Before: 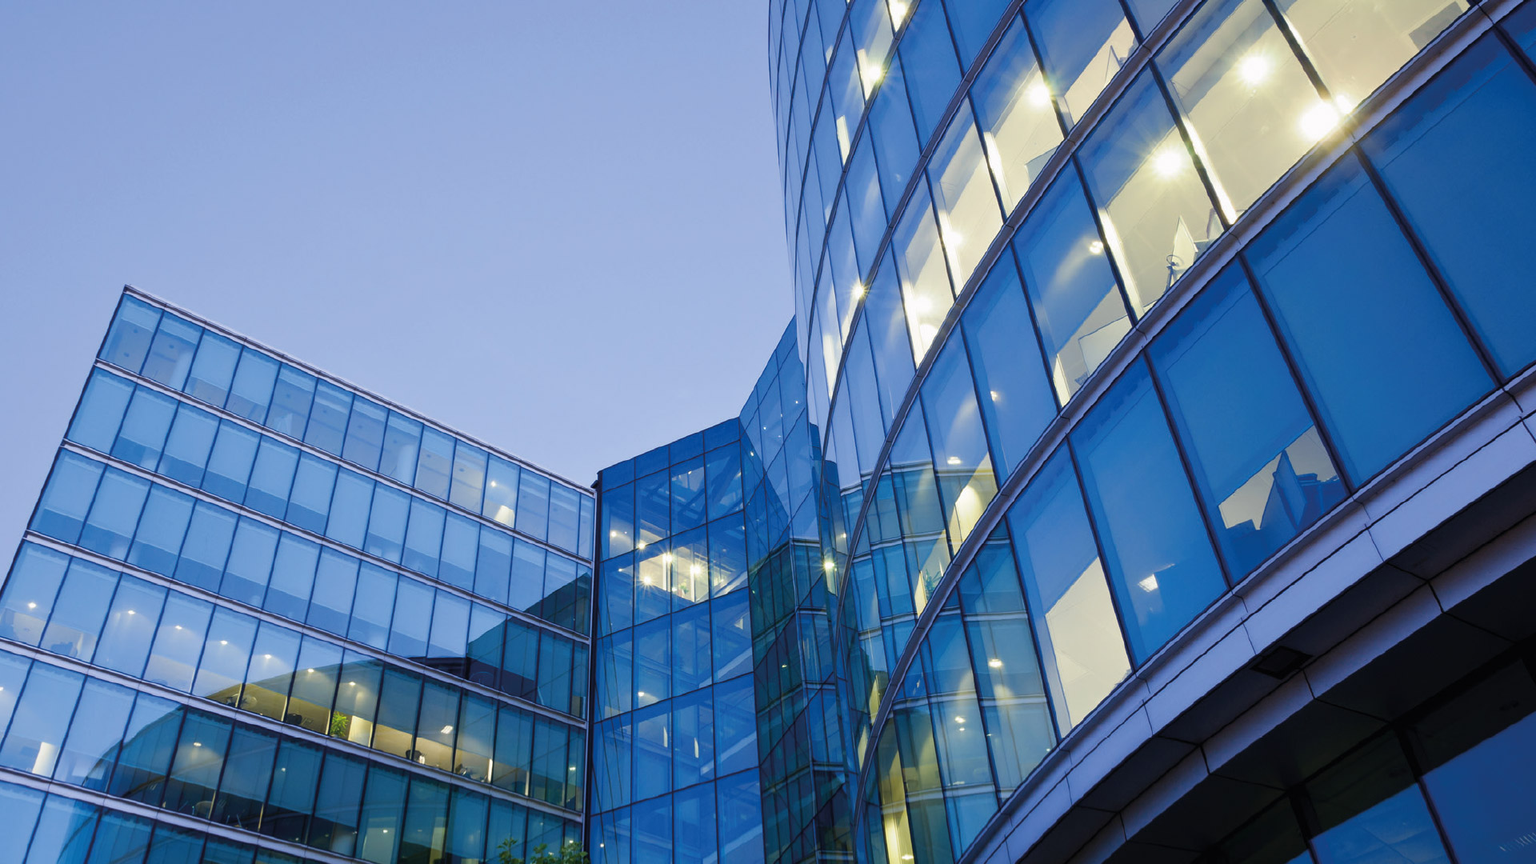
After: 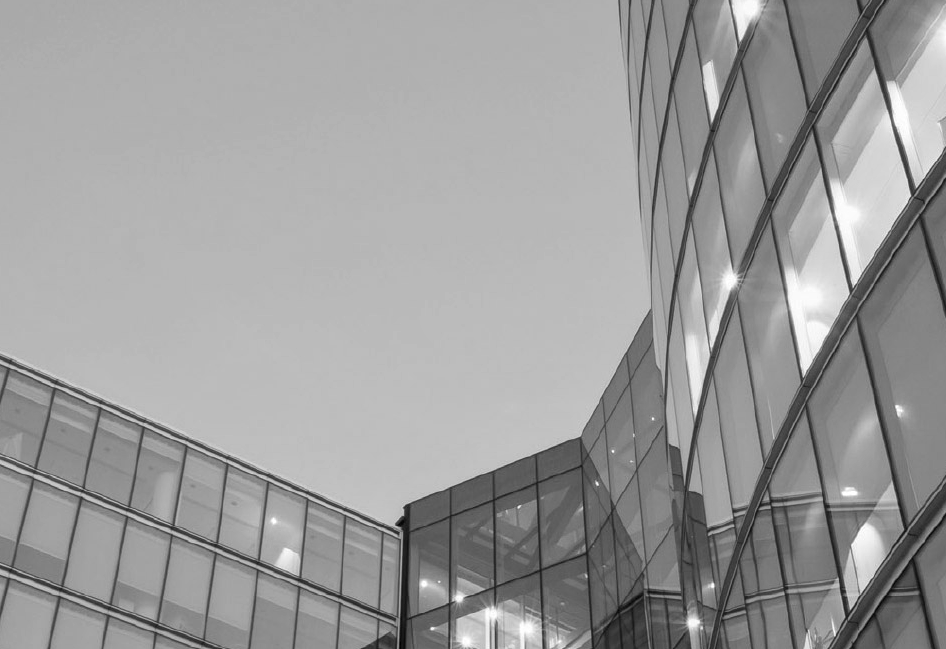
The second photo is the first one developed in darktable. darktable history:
crop: left 17.902%, top 7.812%, right 32.795%, bottom 32.072%
local contrast: on, module defaults
color calibration: output gray [0.267, 0.423, 0.261, 0], gray › normalize channels true, x 0.328, y 0.346, temperature 5664.64 K, gamut compression 0.009
